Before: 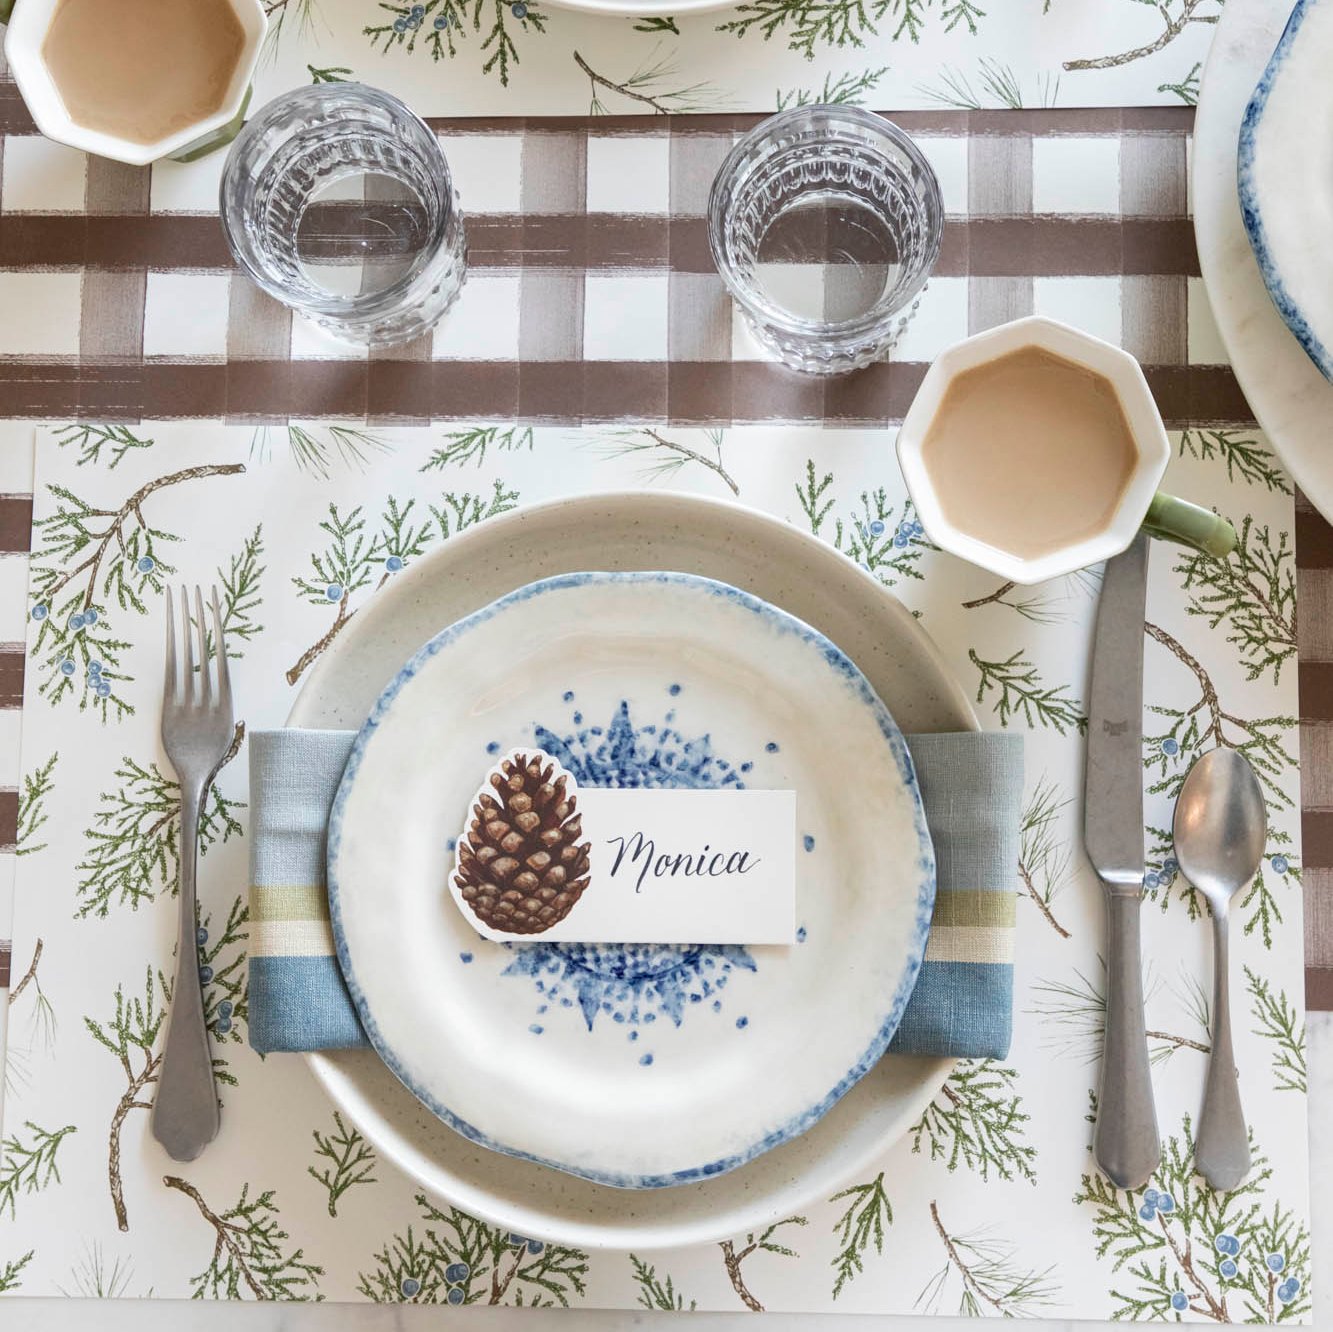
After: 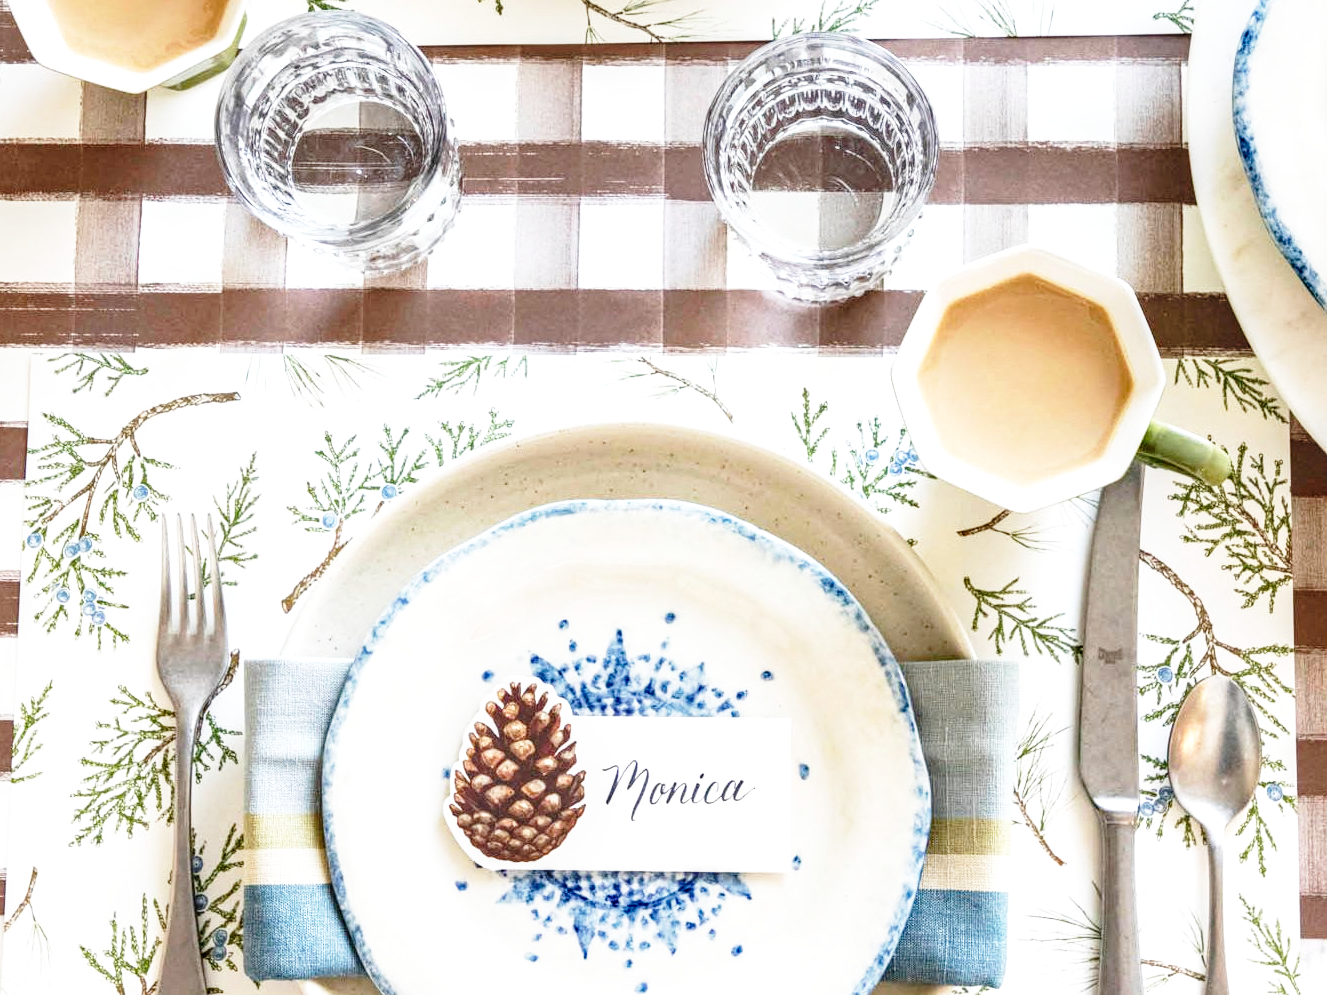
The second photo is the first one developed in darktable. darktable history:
haze removal: compatibility mode true, adaptive false
local contrast: on, module defaults
base curve: curves: ch0 [(0, 0) (0.026, 0.03) (0.109, 0.232) (0.351, 0.748) (0.669, 0.968) (1, 1)], preserve colors none
crop: left 0.387%, top 5.469%, bottom 19.809%
